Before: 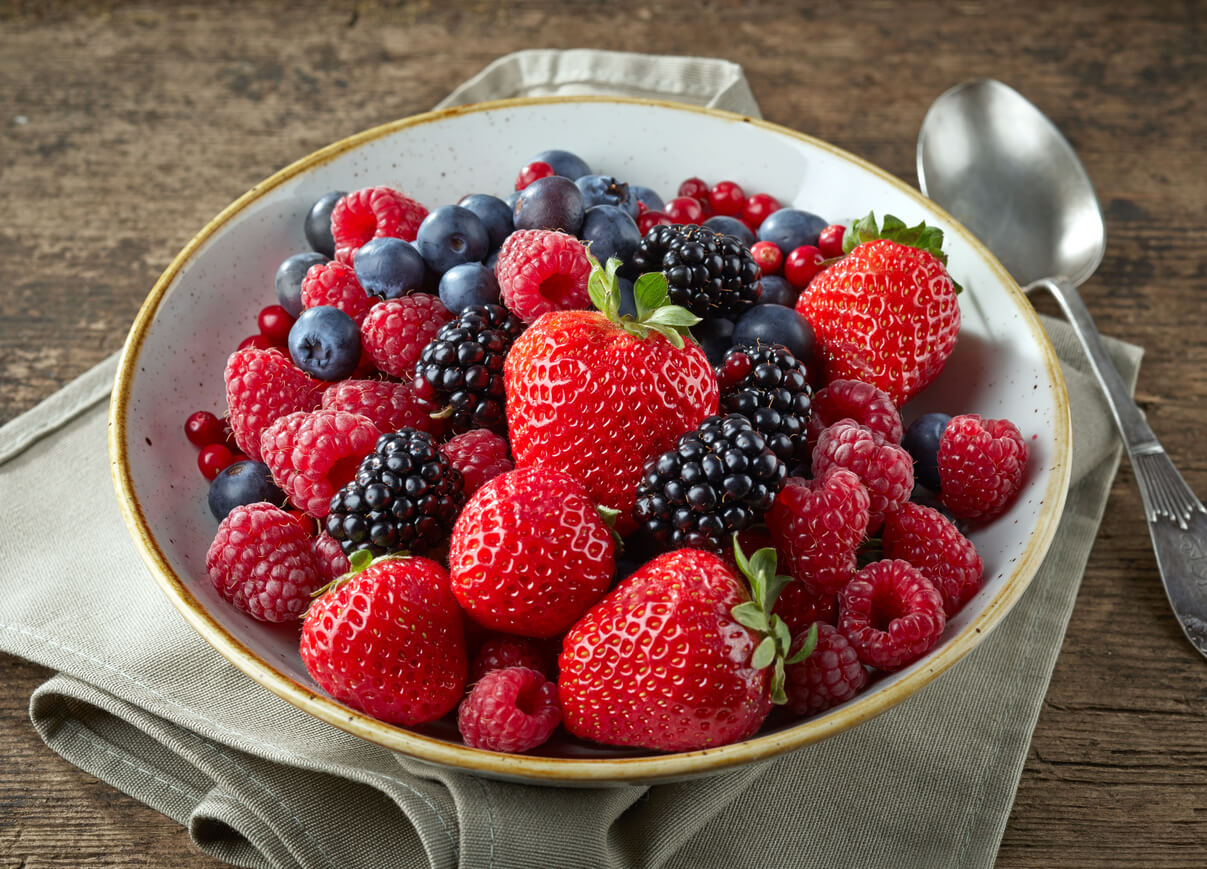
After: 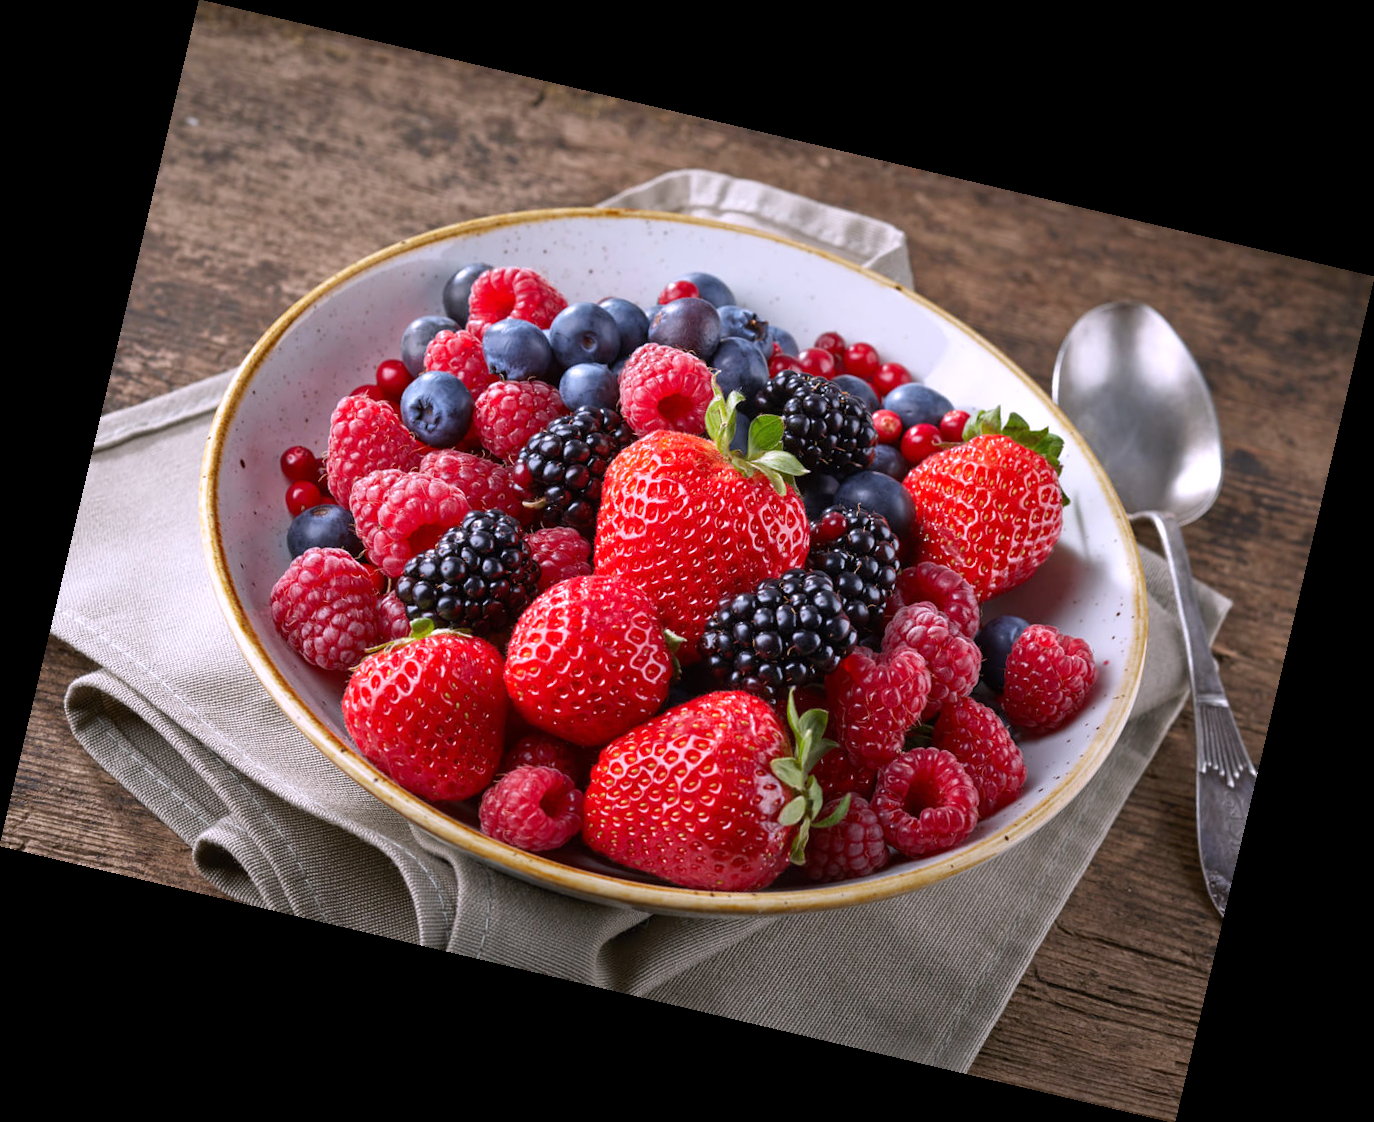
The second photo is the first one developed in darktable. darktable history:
white balance: red 1.066, blue 1.119
rotate and perspective: rotation 13.27°, automatic cropping off
